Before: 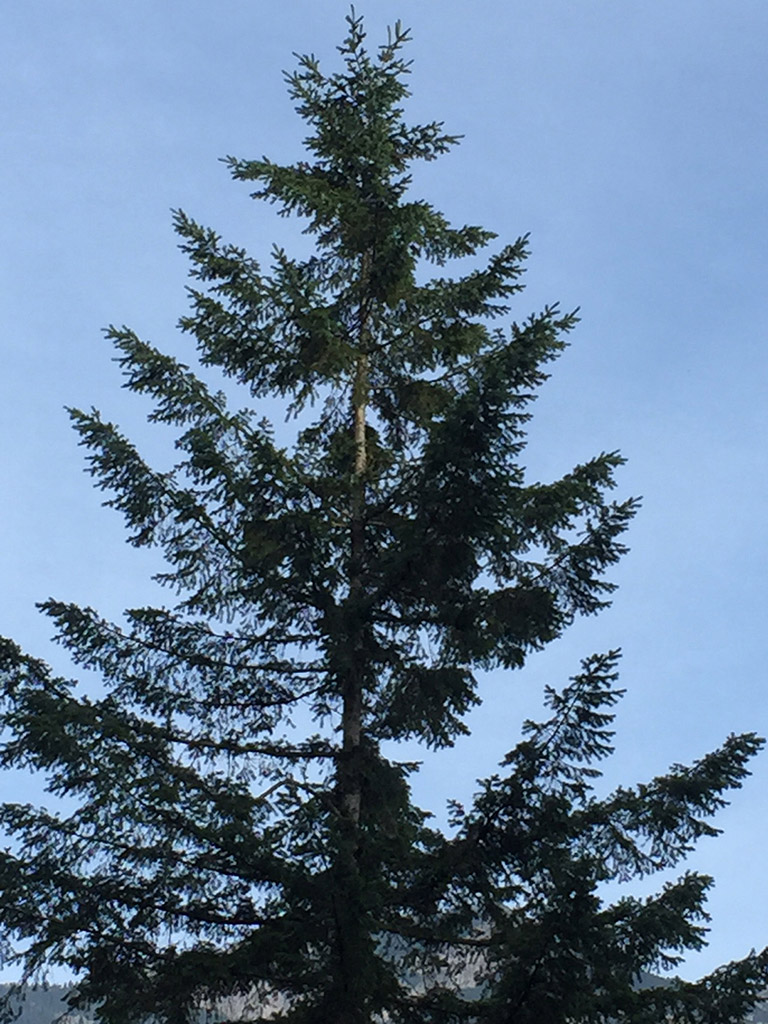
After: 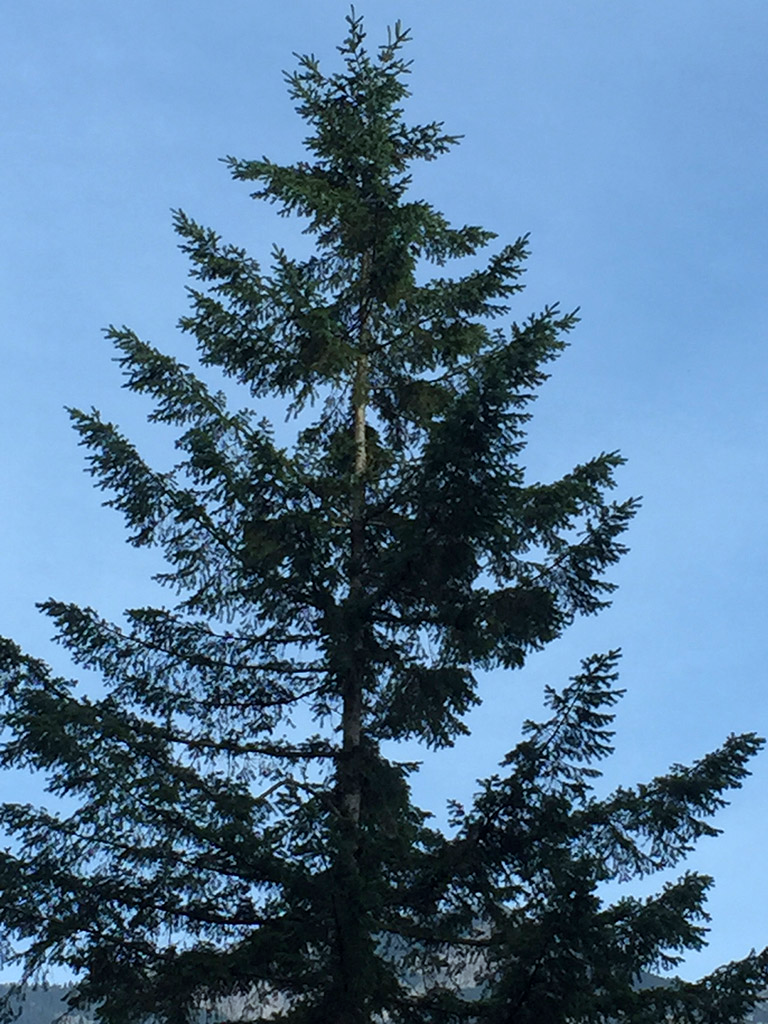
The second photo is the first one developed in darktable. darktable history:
exposure: black level correction 0.001, exposure -0.124 EV, compensate highlight preservation false
color calibration: illuminant Planckian (black body), adaptation linear Bradford (ICC v4), x 0.364, y 0.367, temperature 4416.7 K
